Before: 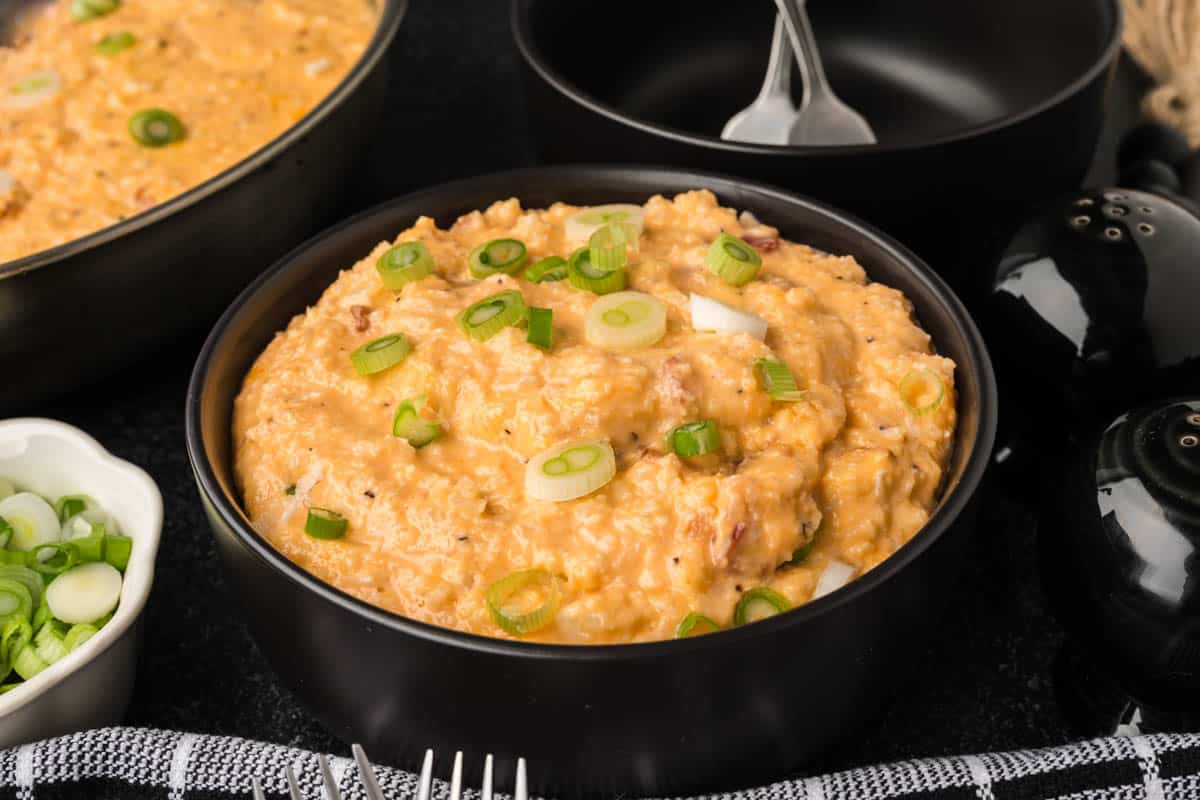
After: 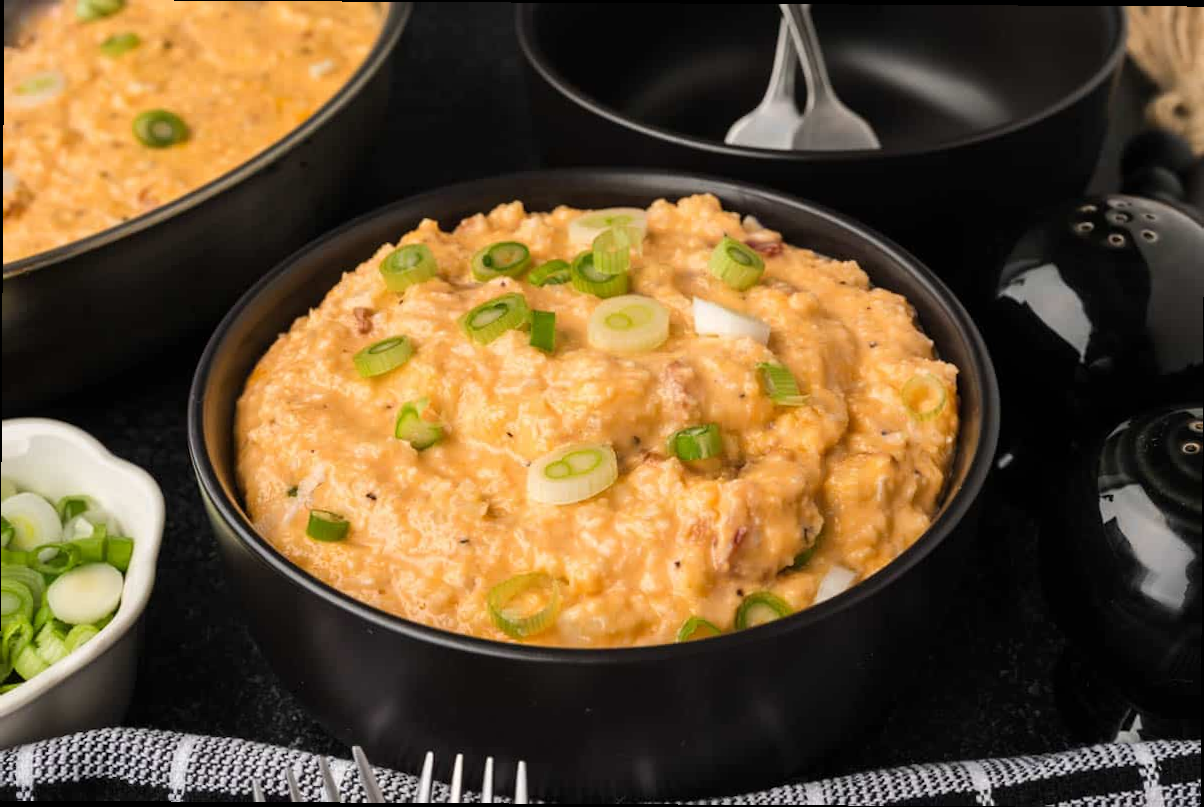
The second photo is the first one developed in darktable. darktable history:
crop and rotate: angle -0.339°
